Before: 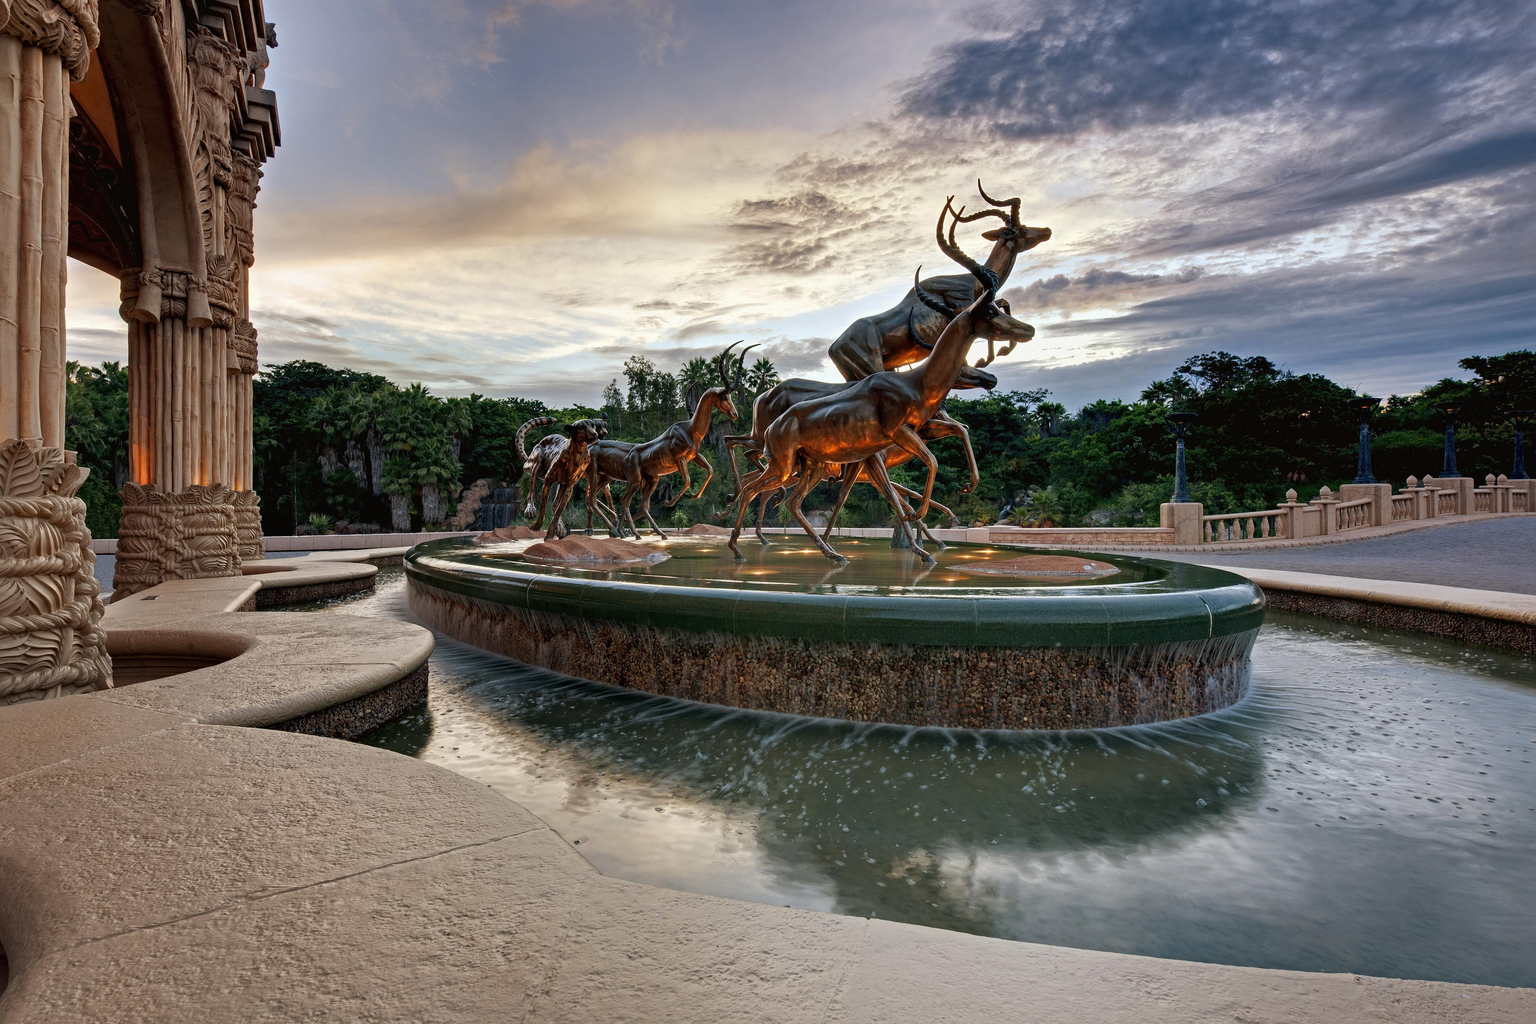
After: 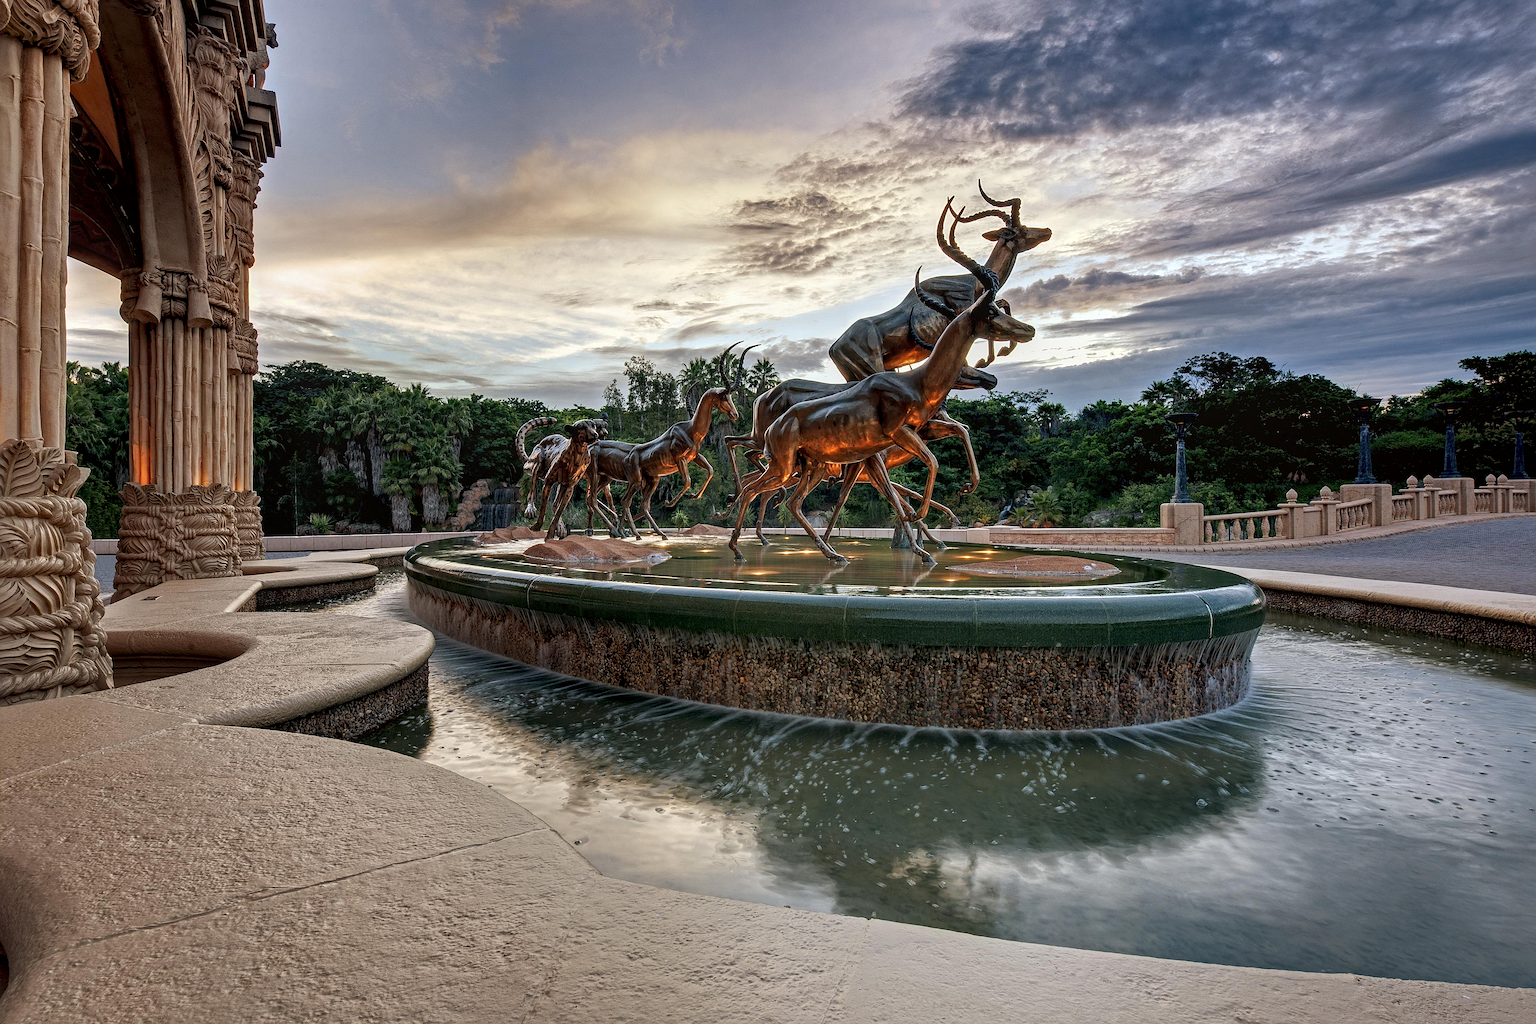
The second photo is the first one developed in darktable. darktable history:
sharpen: radius 2.167, amount 0.381, threshold 0
local contrast: on, module defaults
